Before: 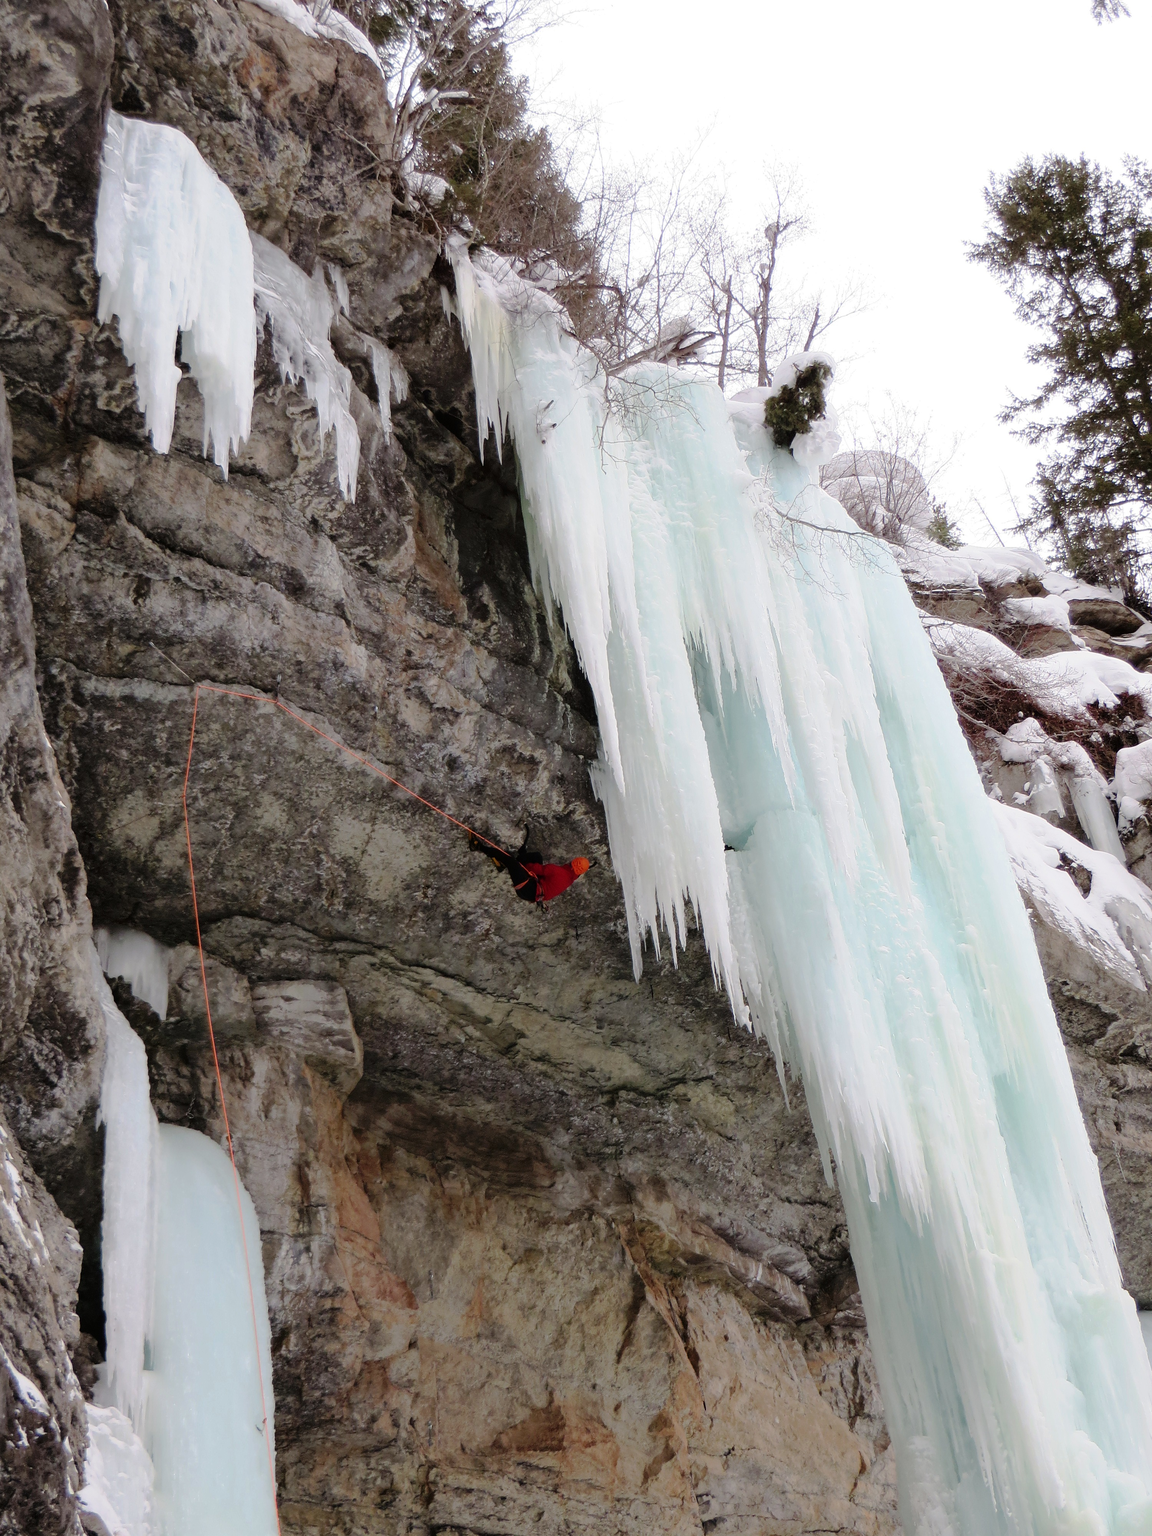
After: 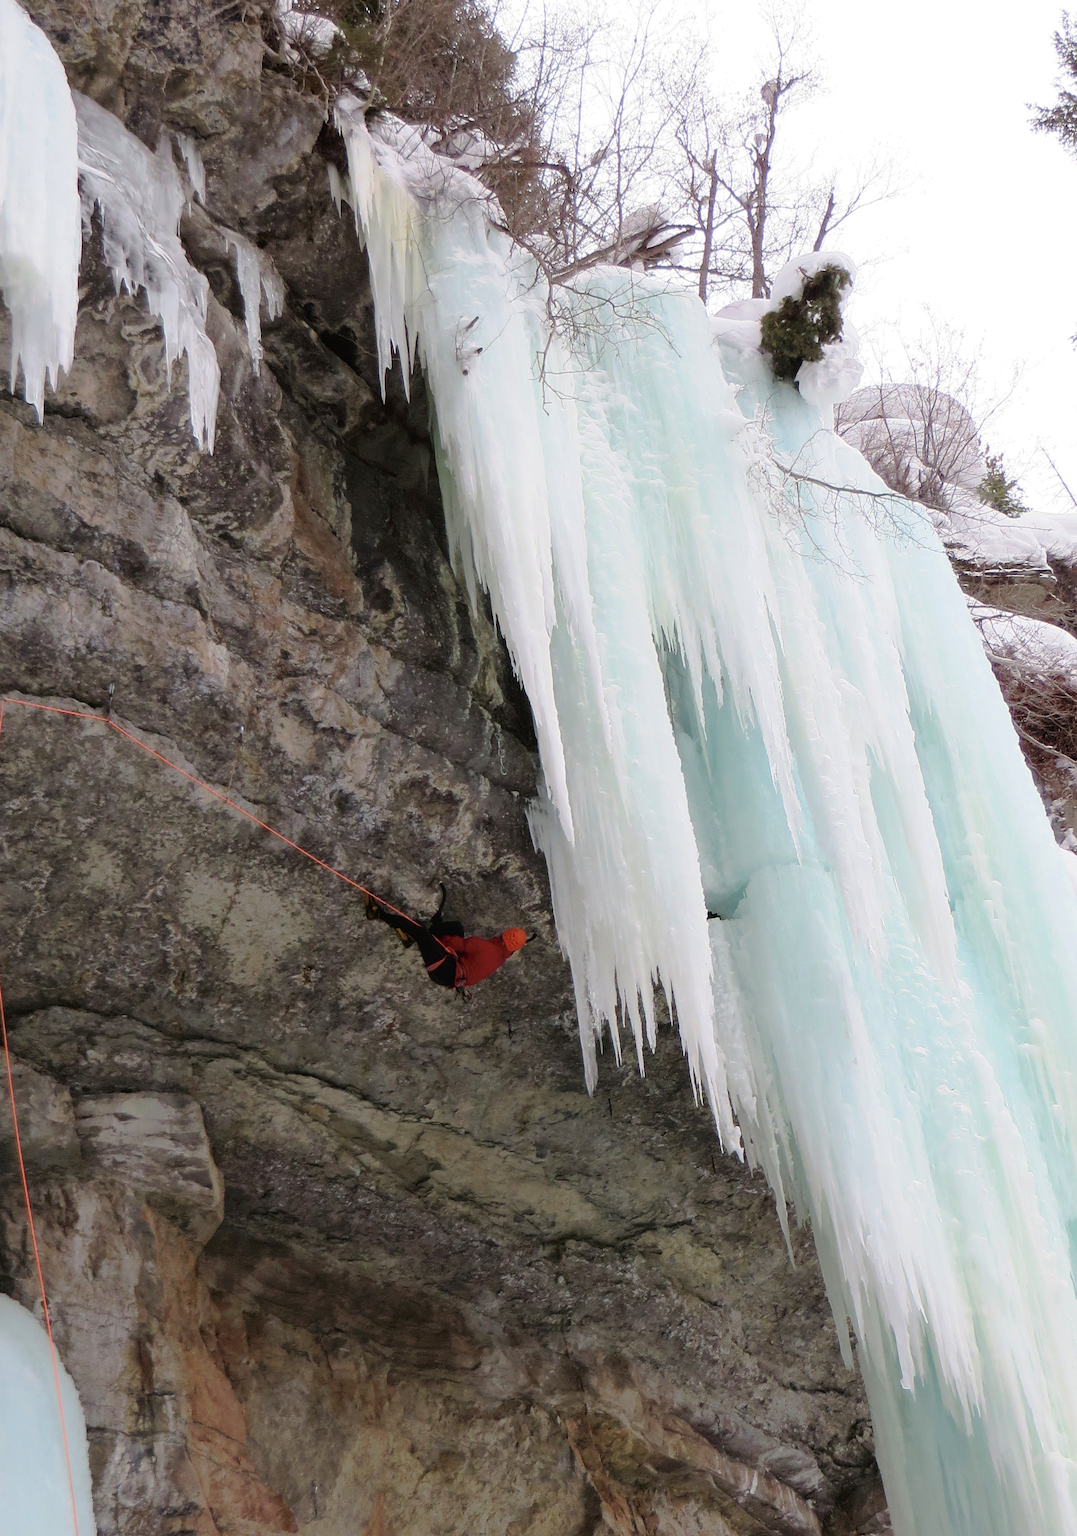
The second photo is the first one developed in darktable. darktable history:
tone curve: curves: ch0 [(0, 0) (0.003, 0.013) (0.011, 0.02) (0.025, 0.037) (0.044, 0.068) (0.069, 0.108) (0.1, 0.138) (0.136, 0.168) (0.177, 0.203) (0.224, 0.241) (0.277, 0.281) (0.335, 0.328) (0.399, 0.382) (0.468, 0.448) (0.543, 0.519) (0.623, 0.603) (0.709, 0.705) (0.801, 0.808) (0.898, 0.903) (1, 1)], preserve colors none
velvia: strength 15%
crop and rotate: left 17.046%, top 10.659%, right 12.989%, bottom 14.553%
